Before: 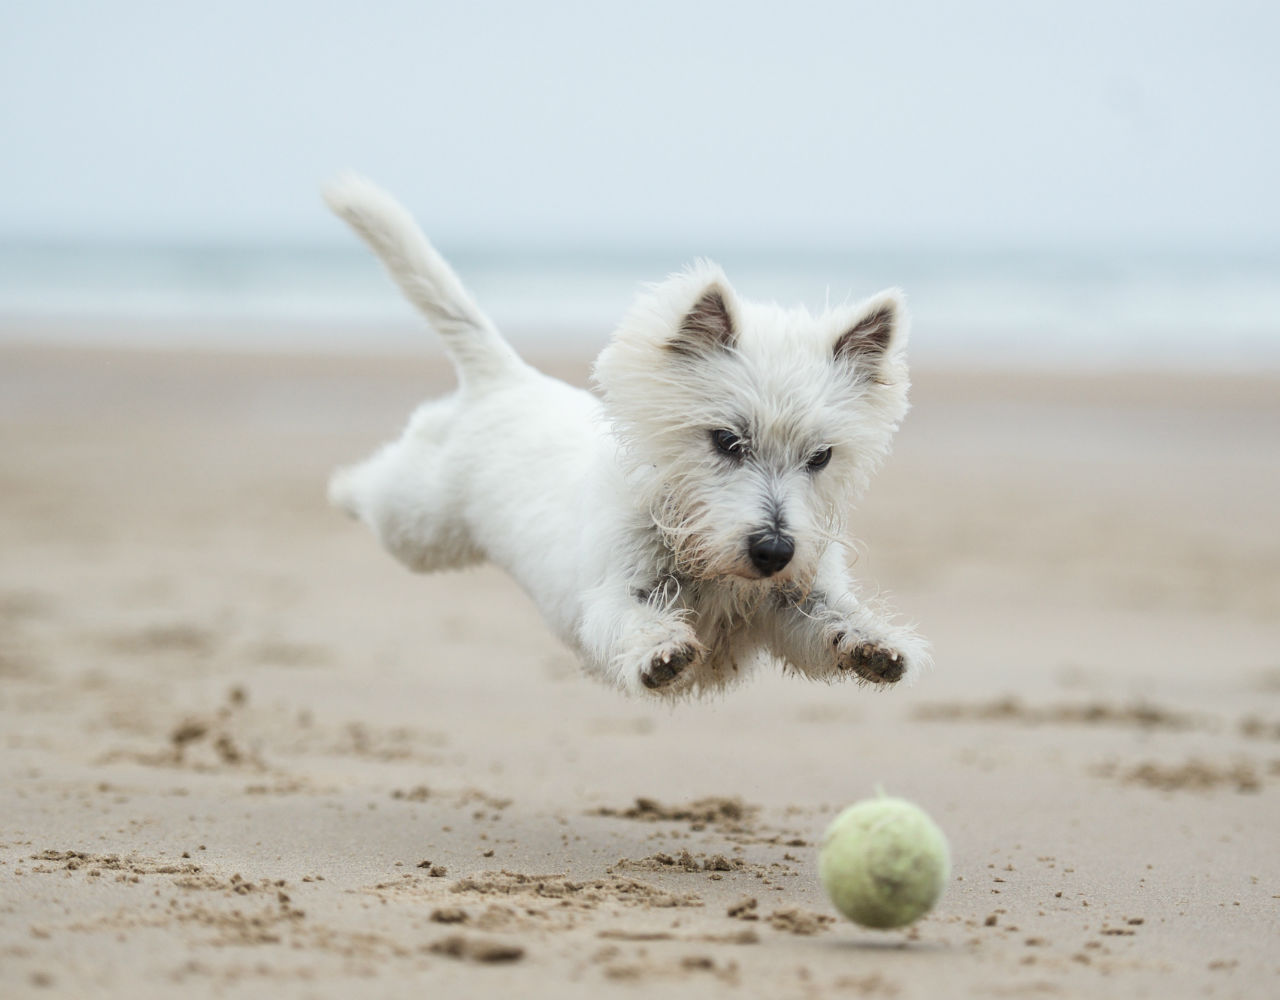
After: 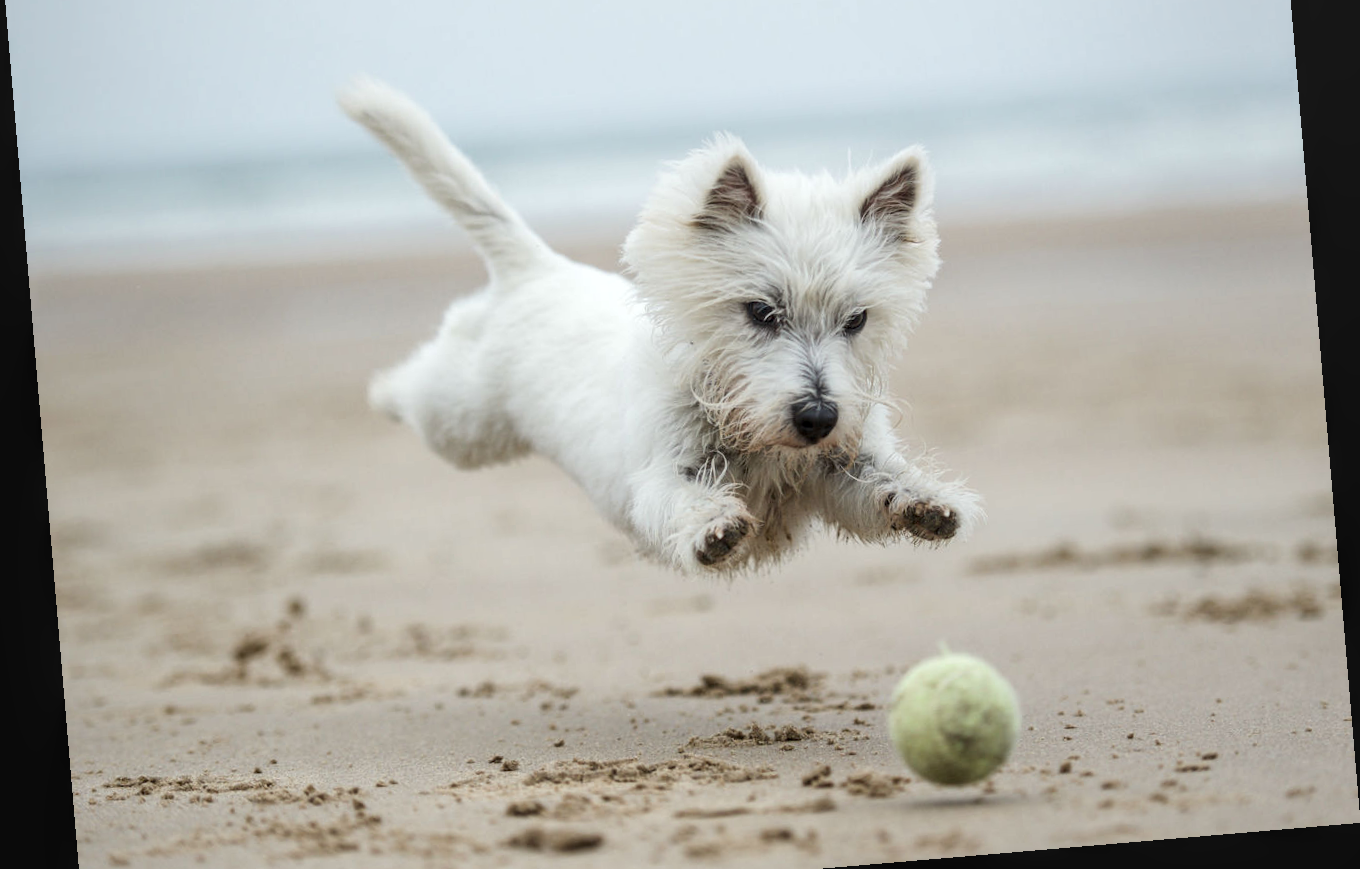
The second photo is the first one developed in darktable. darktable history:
local contrast: on, module defaults
rotate and perspective: rotation -4.86°, automatic cropping off
crop and rotate: top 15.774%, bottom 5.506%
